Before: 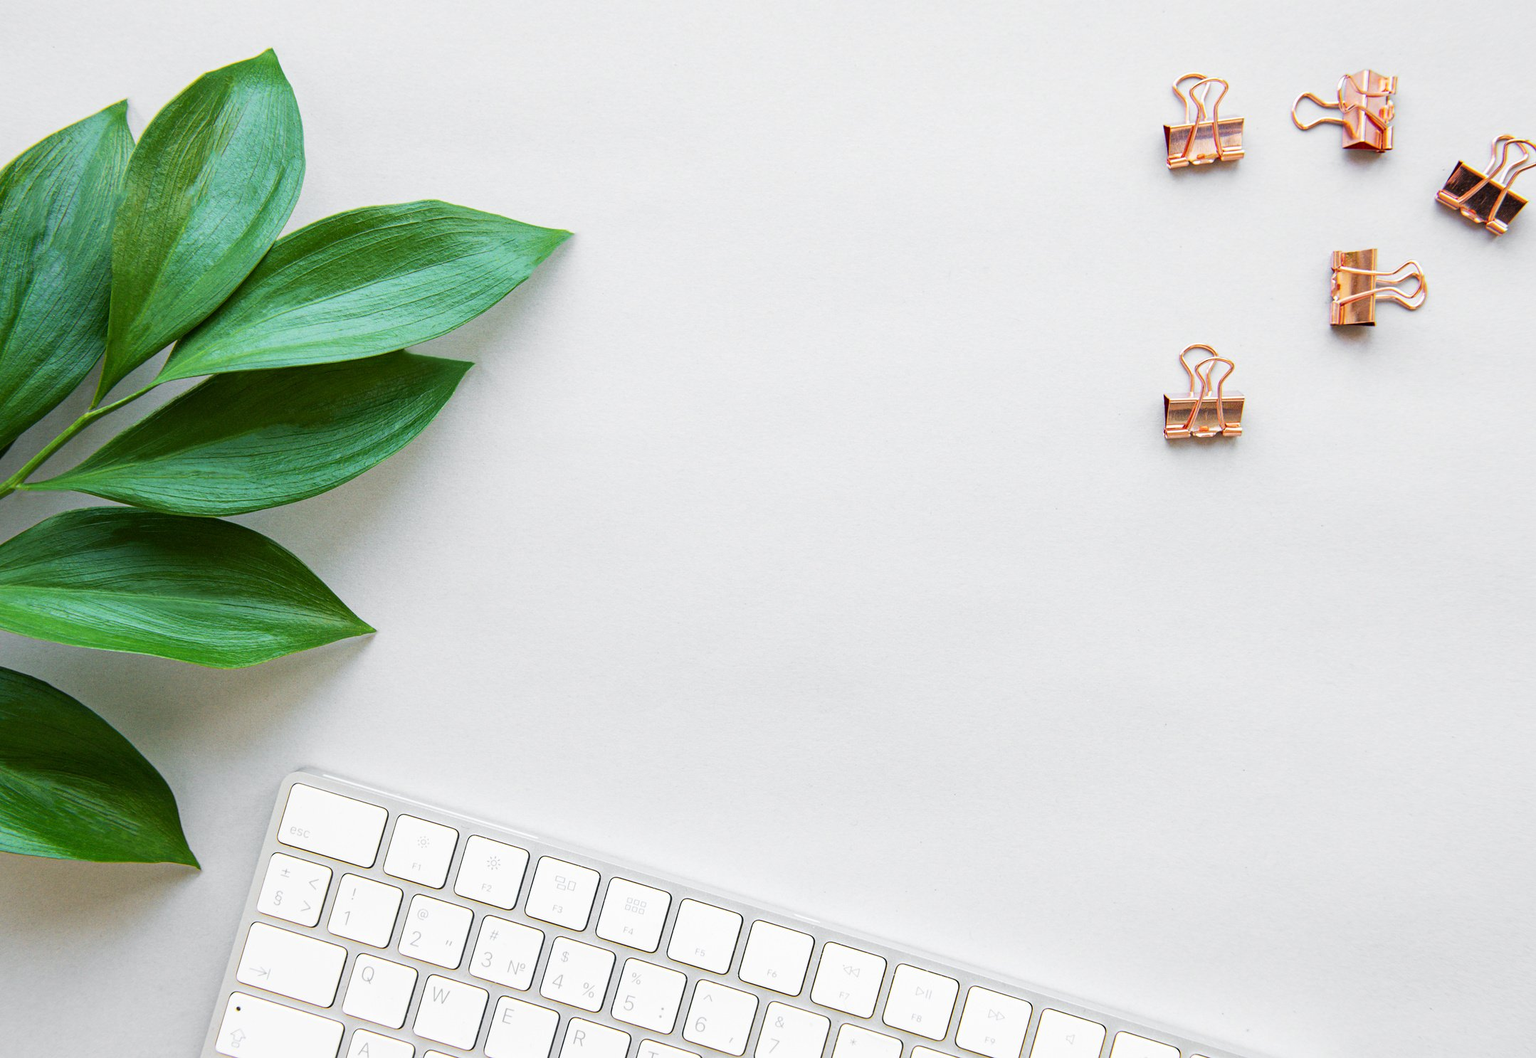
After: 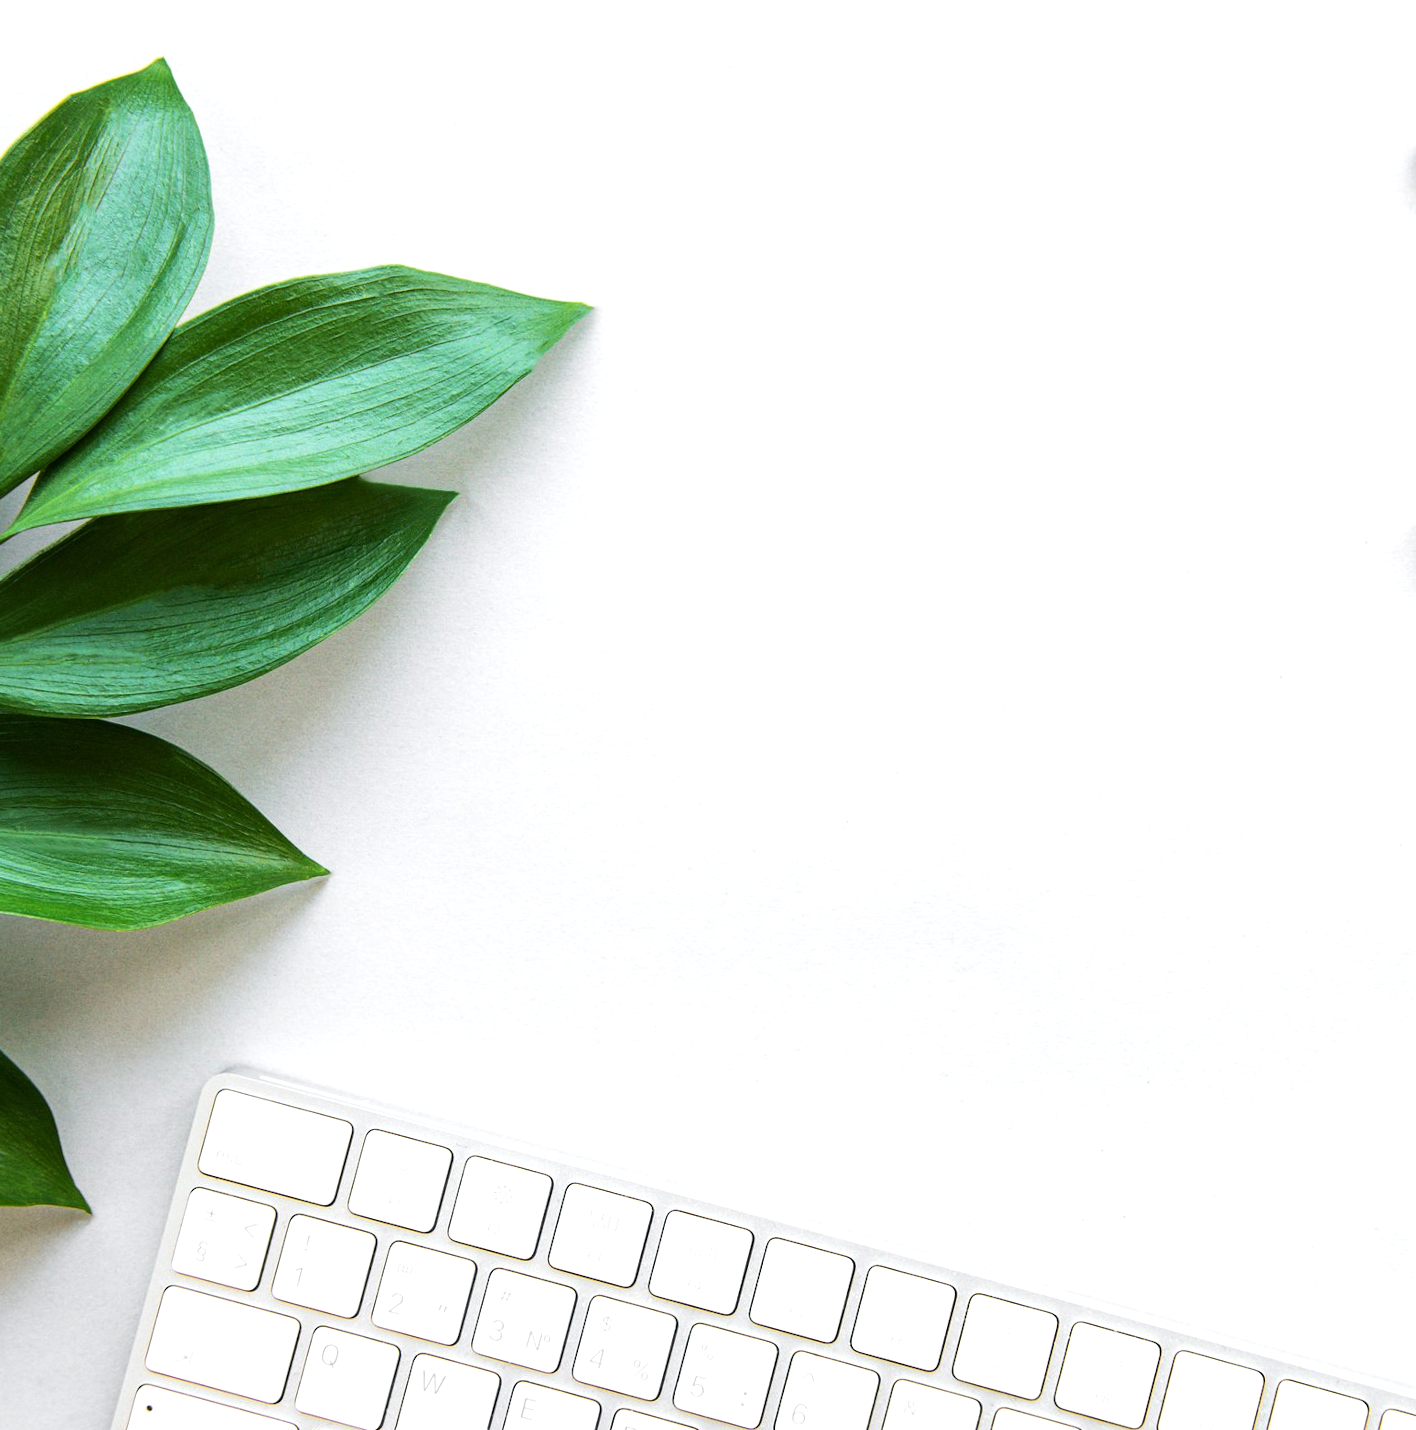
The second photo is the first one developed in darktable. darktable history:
tone equalizer: -8 EV -0.417 EV, -7 EV -0.389 EV, -6 EV -0.333 EV, -5 EV -0.222 EV, -3 EV 0.222 EV, -2 EV 0.333 EV, -1 EV 0.389 EV, +0 EV 0.417 EV, edges refinement/feathering 500, mask exposure compensation -1.57 EV, preserve details no
crop and rotate: left 8.786%, right 24.548%
rotate and perspective: rotation -1.42°, crop left 0.016, crop right 0.984, crop top 0.035, crop bottom 0.965
